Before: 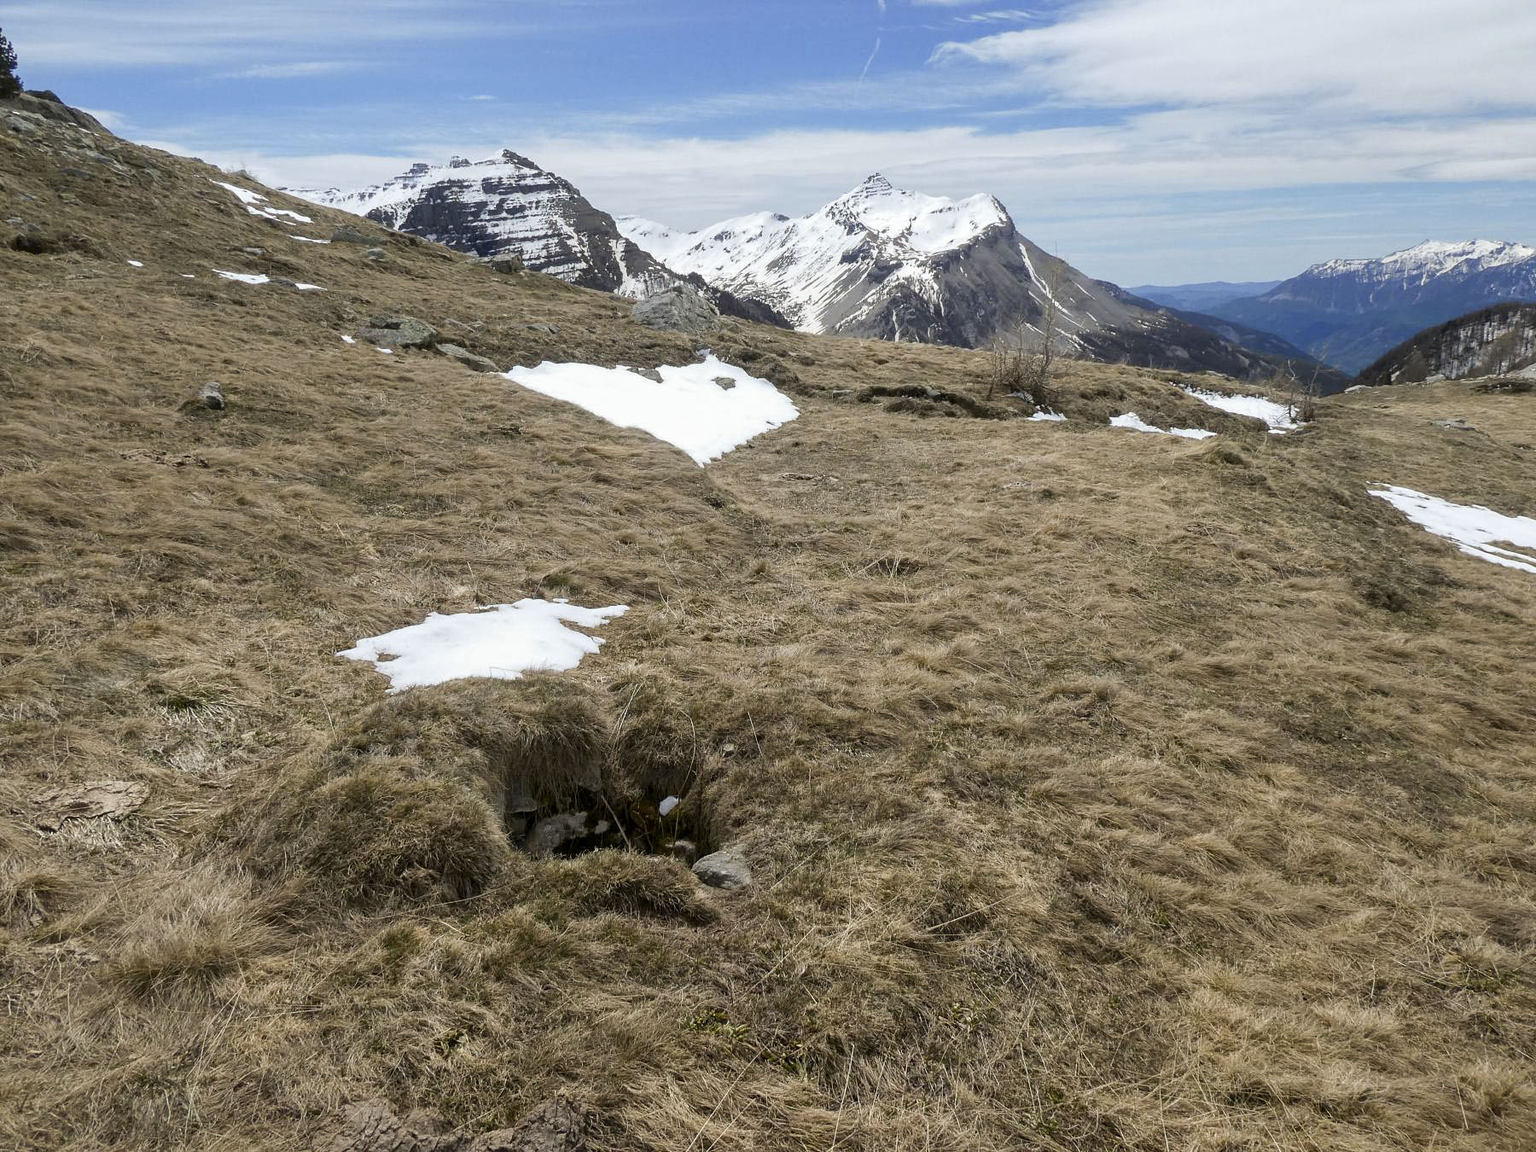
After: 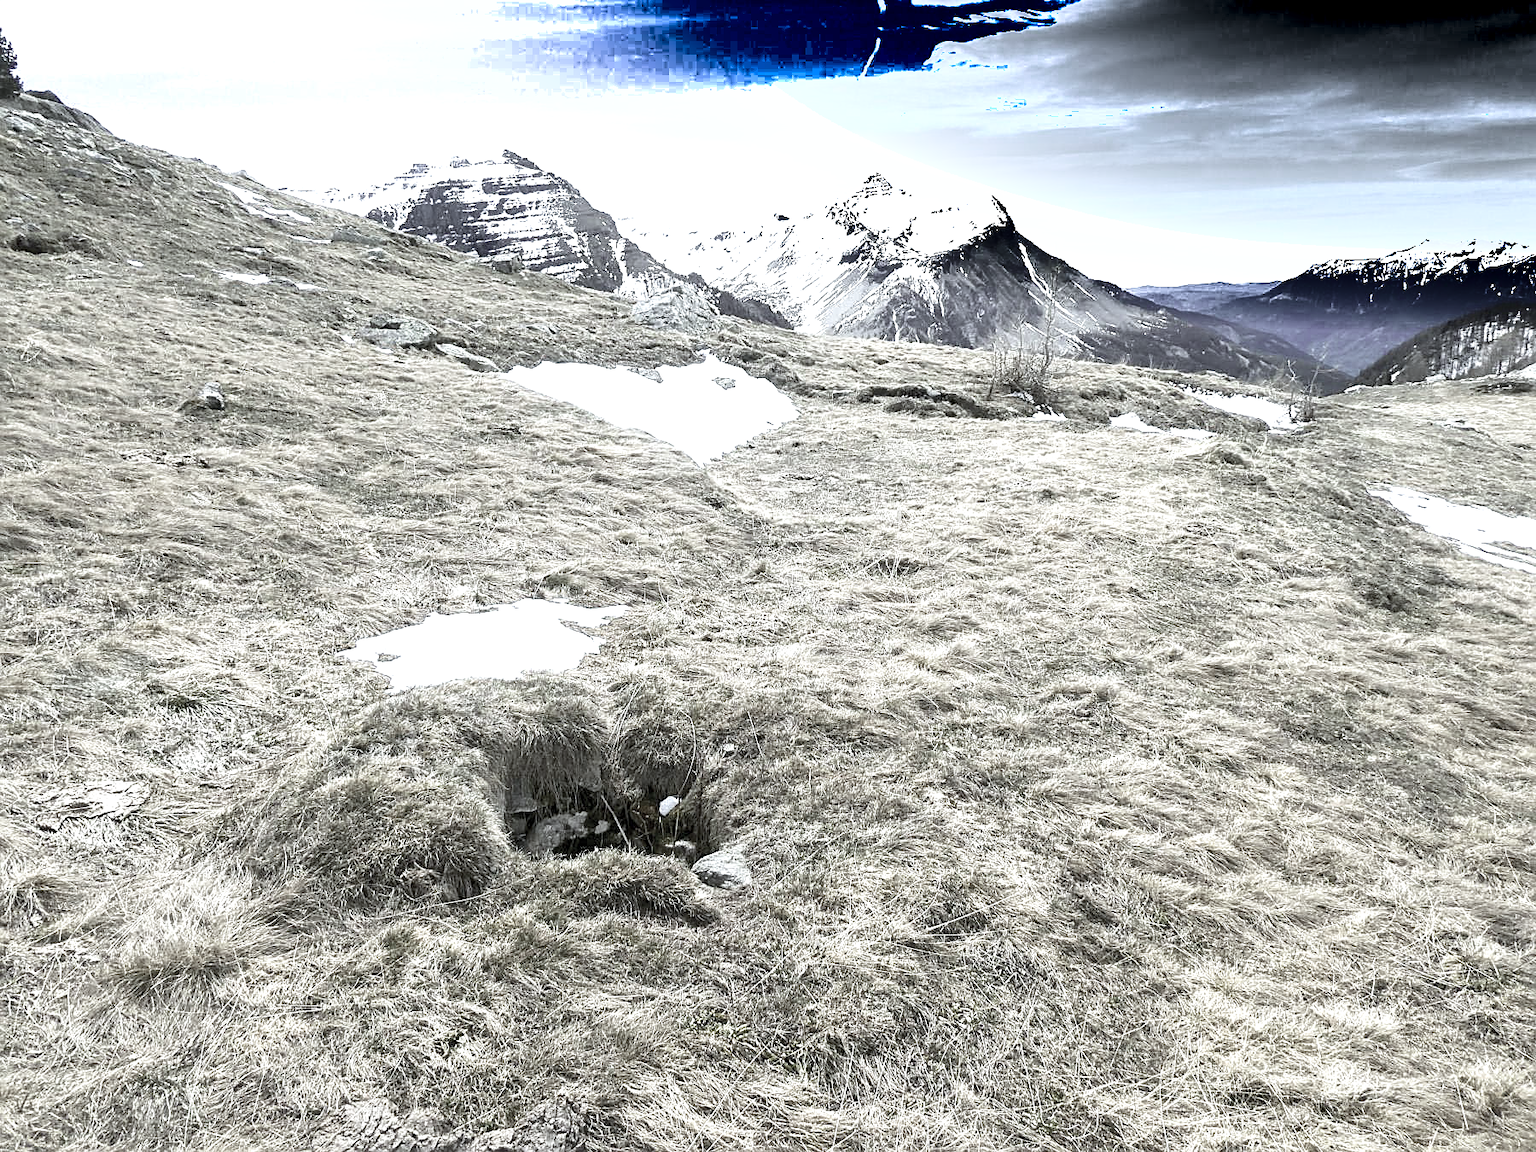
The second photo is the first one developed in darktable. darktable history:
velvia: on, module defaults
sharpen: on, module defaults
color correction: highlights b* -0.035, saturation 0.25
shadows and highlights: radius 332.55, shadows 55.41, highlights -99.36, compress 94.49%, soften with gaussian
color calibration: output R [0.948, 0.091, -0.04, 0], output G [-0.3, 1.384, -0.085, 0], output B [-0.108, 0.061, 1.08, 0], x 0.37, y 0.382, temperature 4320.71 K
exposure: black level correction 0, exposure 1.549 EV, compensate exposure bias true, compensate highlight preservation false
